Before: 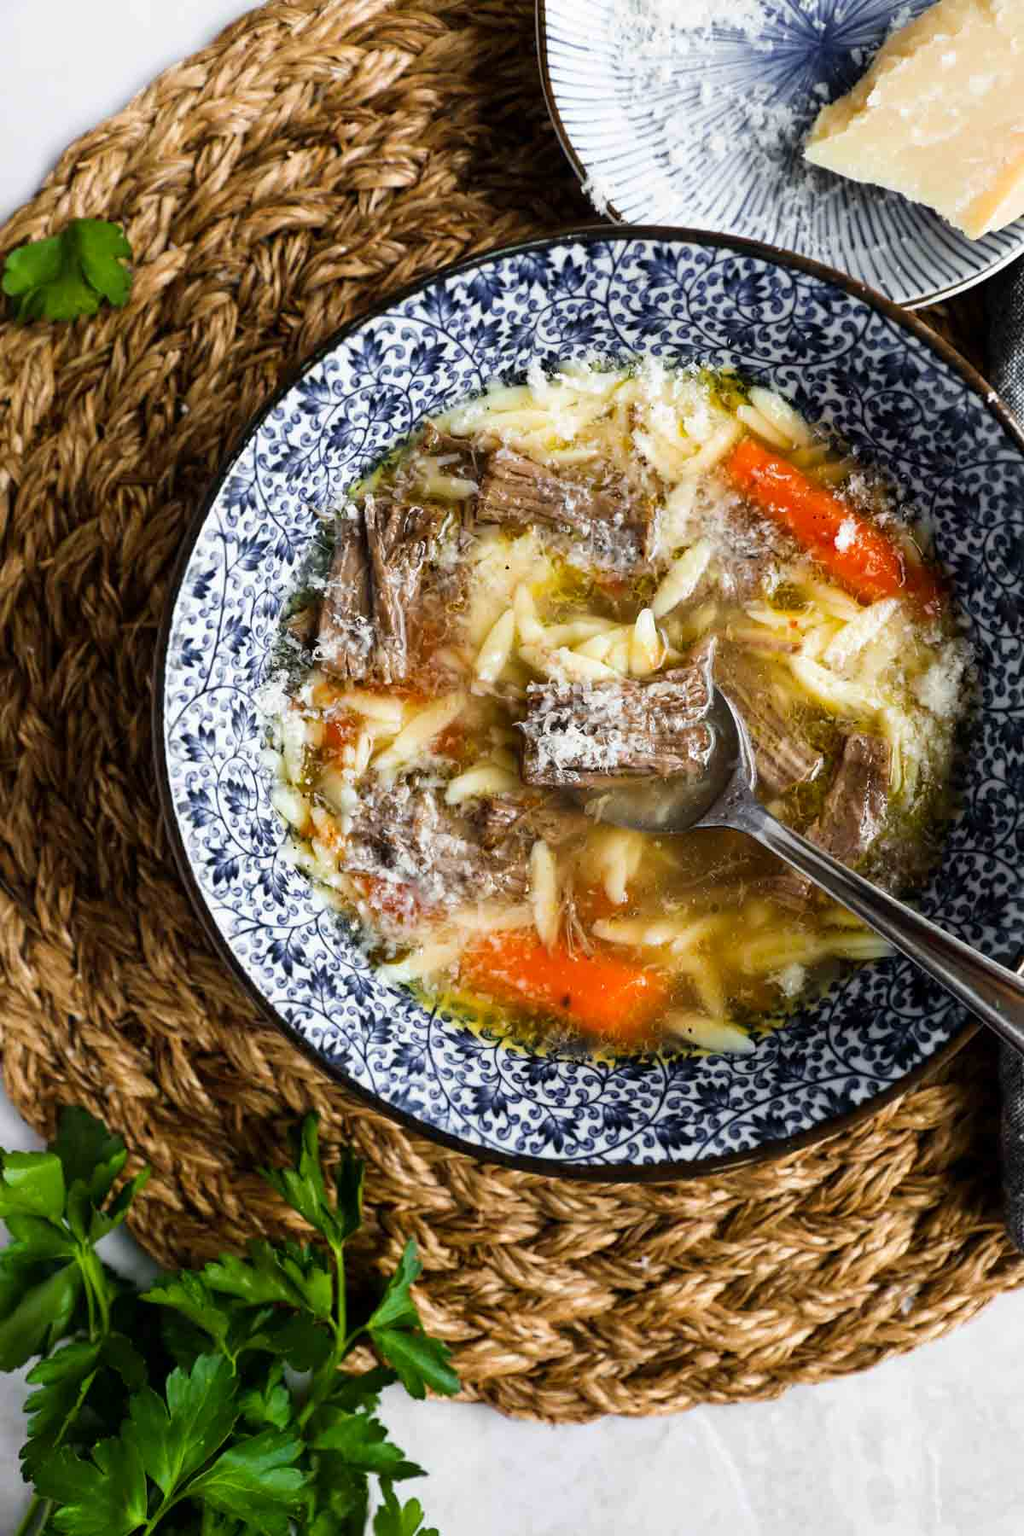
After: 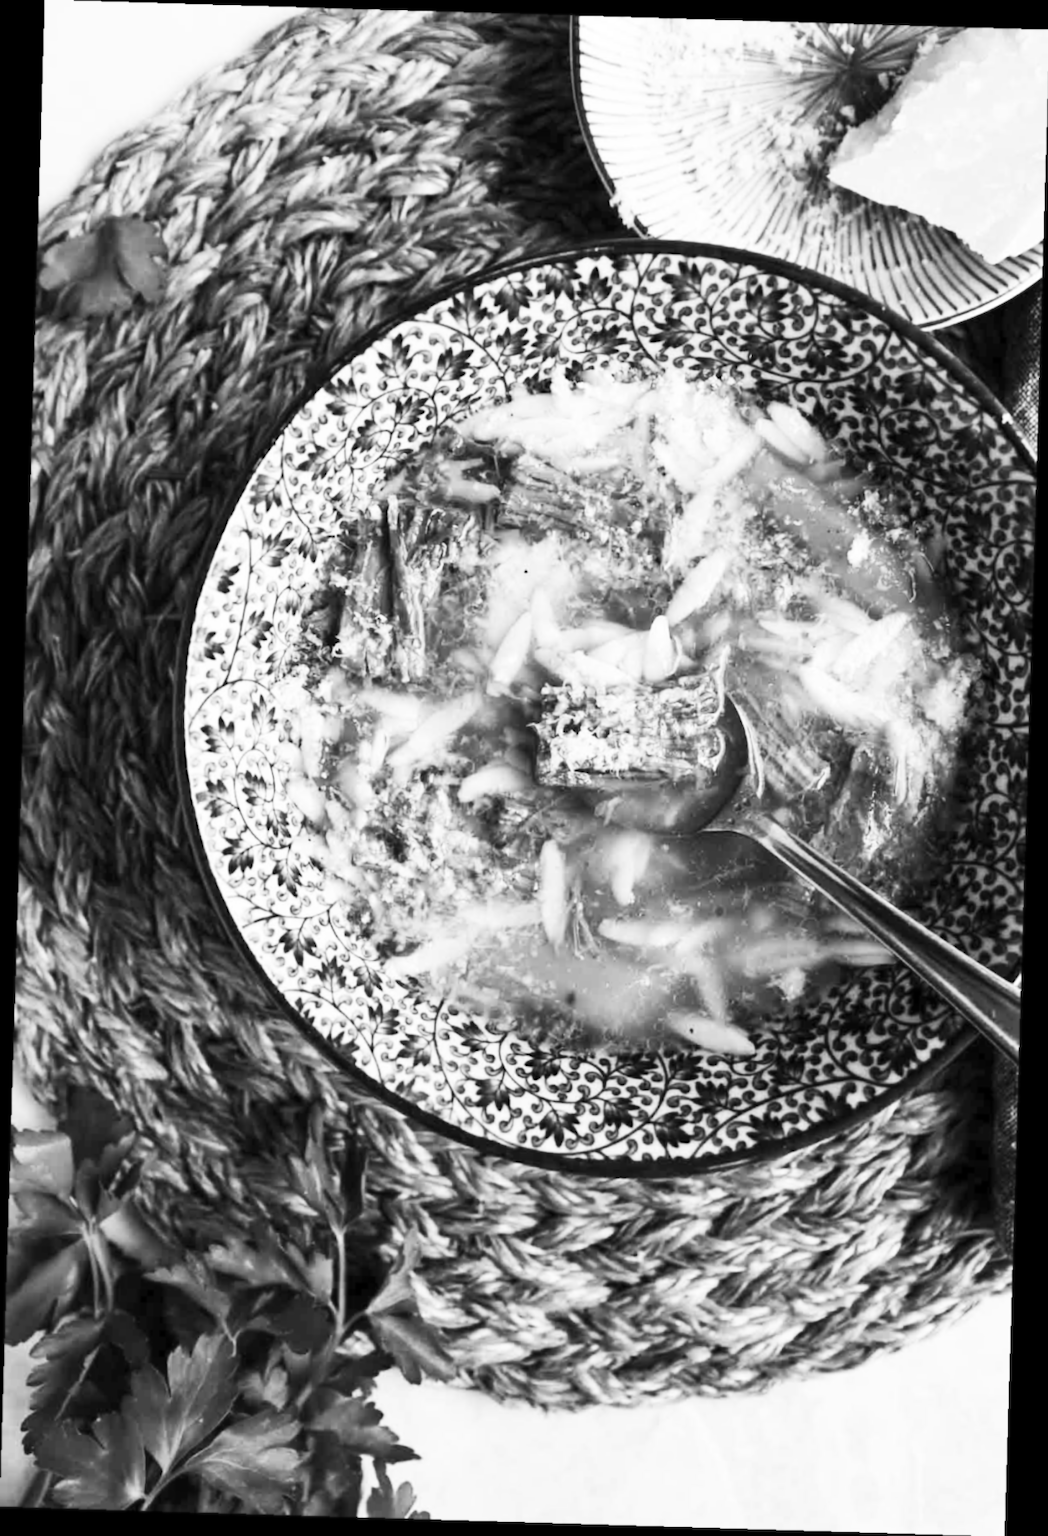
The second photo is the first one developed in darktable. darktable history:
contrast brightness saturation: contrast 0.1, brightness 0.3, saturation 0.14
lowpass: radius 0.76, contrast 1.56, saturation 0, unbound 0
rotate and perspective: rotation 1.72°, automatic cropping off
